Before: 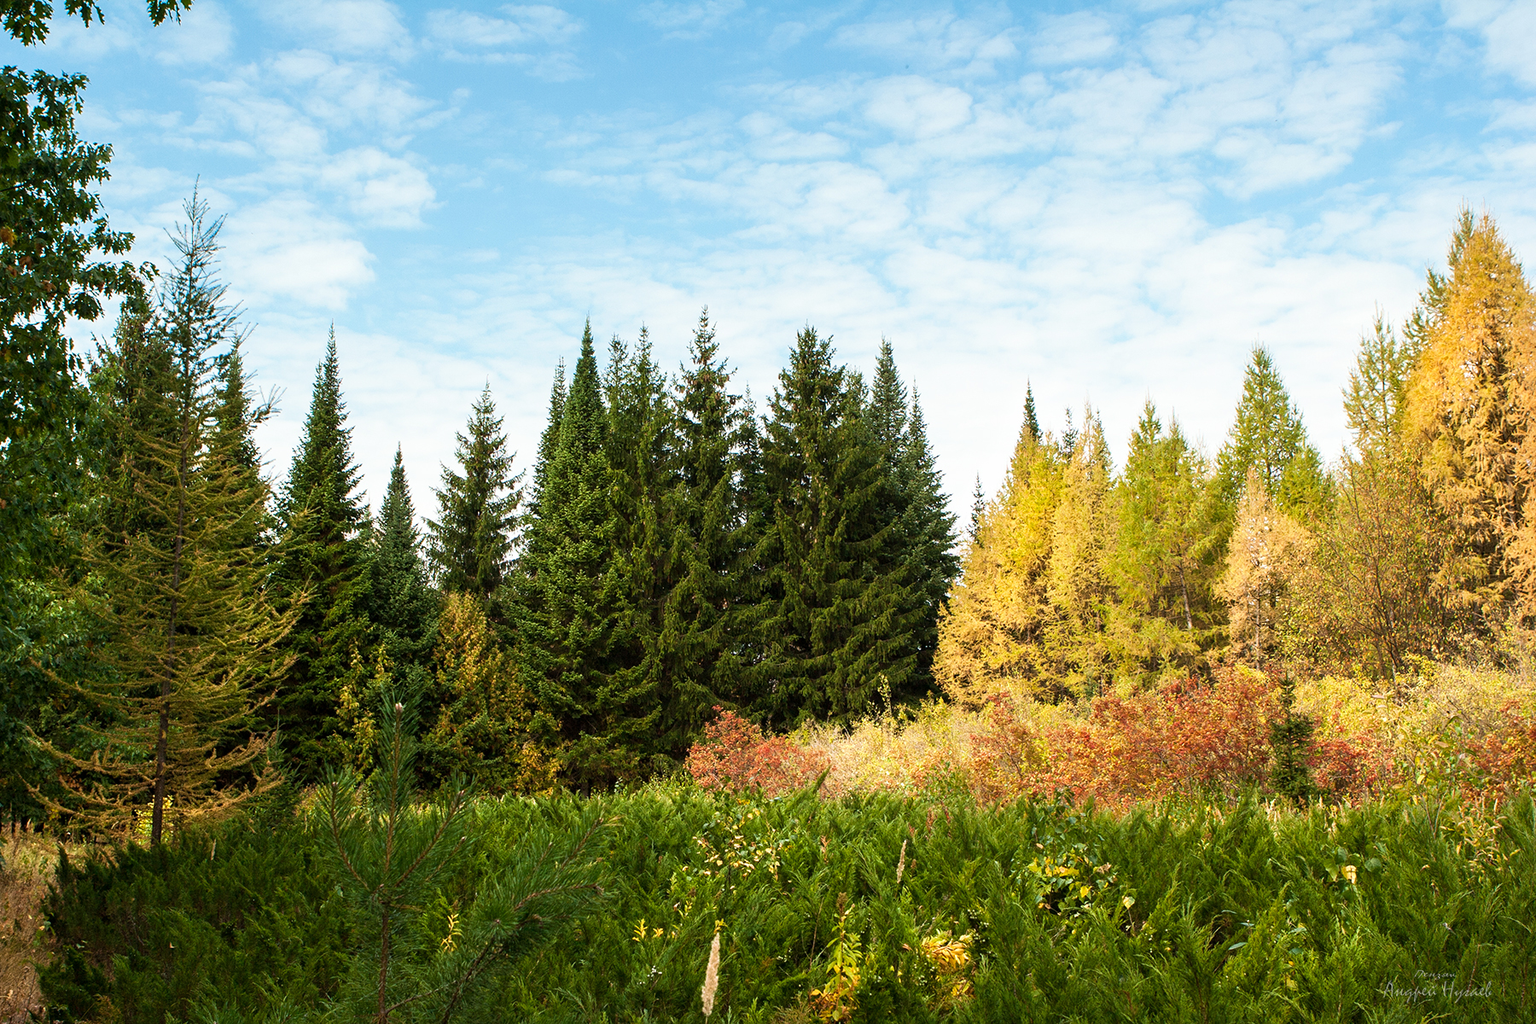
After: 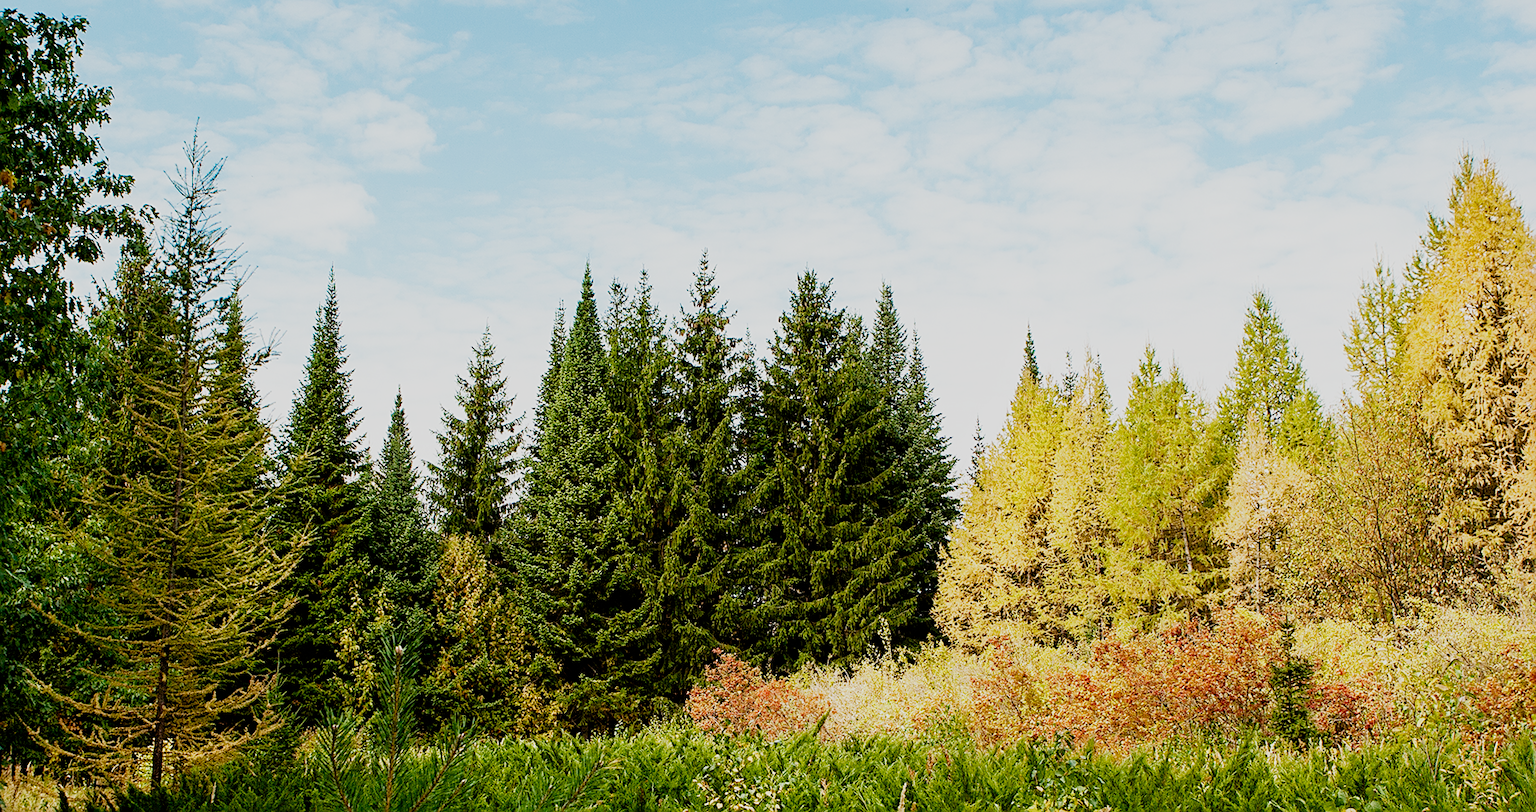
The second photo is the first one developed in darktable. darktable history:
color balance rgb: perceptual saturation grading › global saturation 0.464%, global vibrance 20%
filmic rgb: black relative exposure -6.9 EV, white relative exposure 5.89 EV, hardness 2.71, preserve chrominance no, color science v4 (2020), contrast in shadows soft
exposure: black level correction 0.001, exposure 0.498 EV, compensate highlight preservation false
crop and rotate: top 5.654%, bottom 14.947%
haze removal: compatibility mode true, adaptive false
sharpen: on, module defaults
